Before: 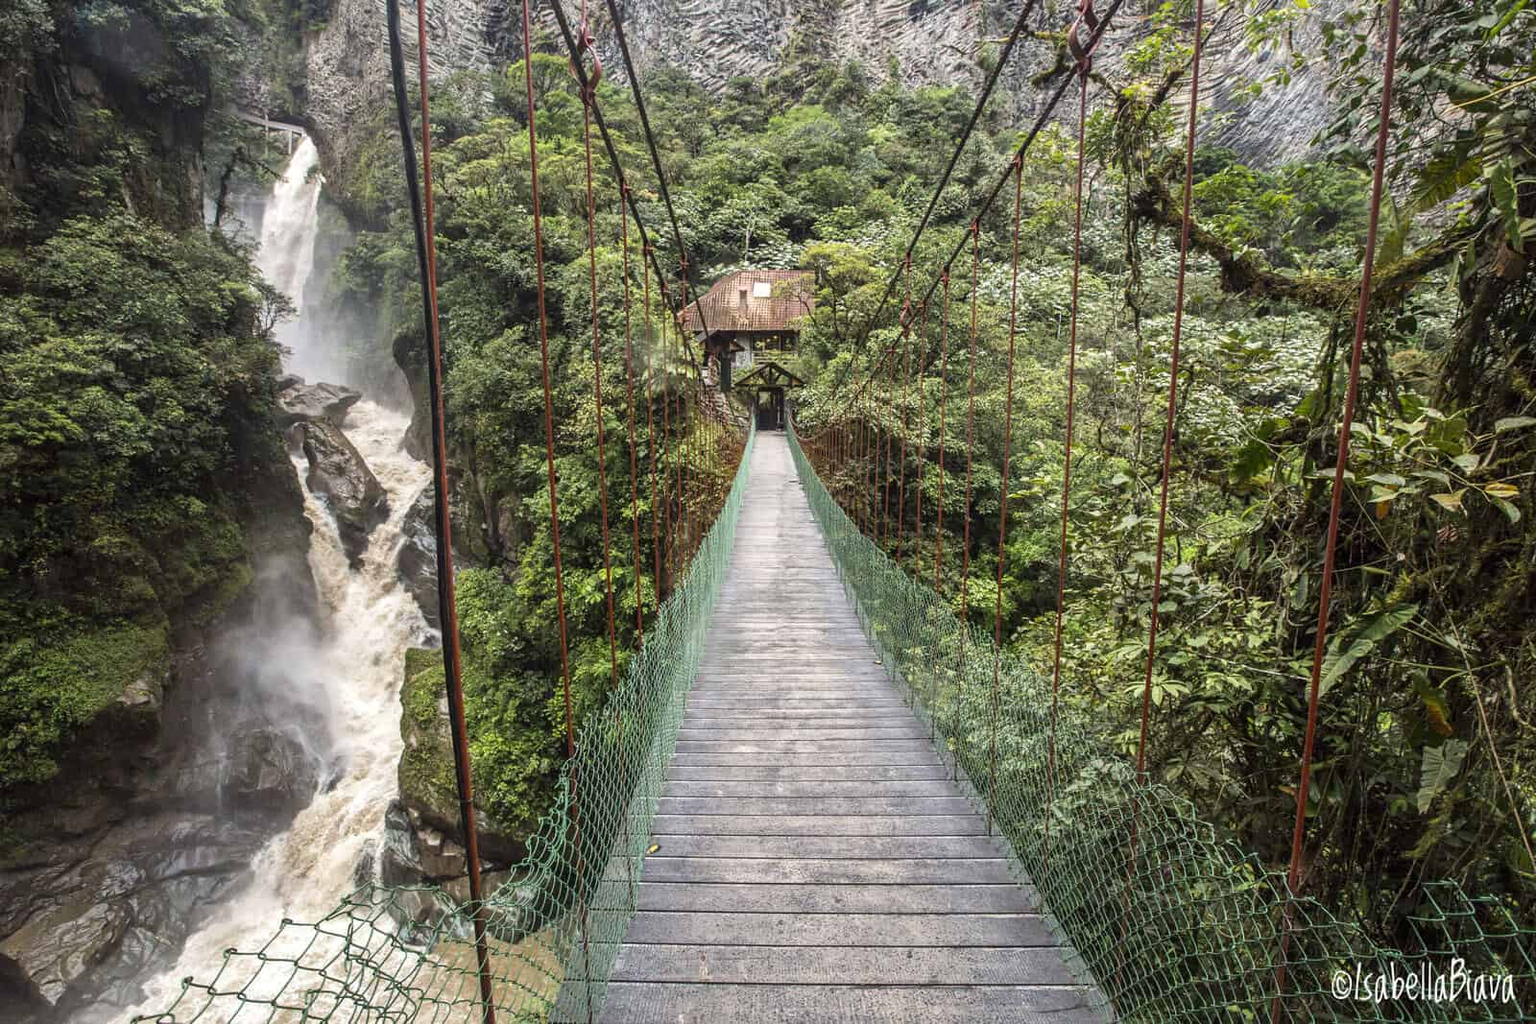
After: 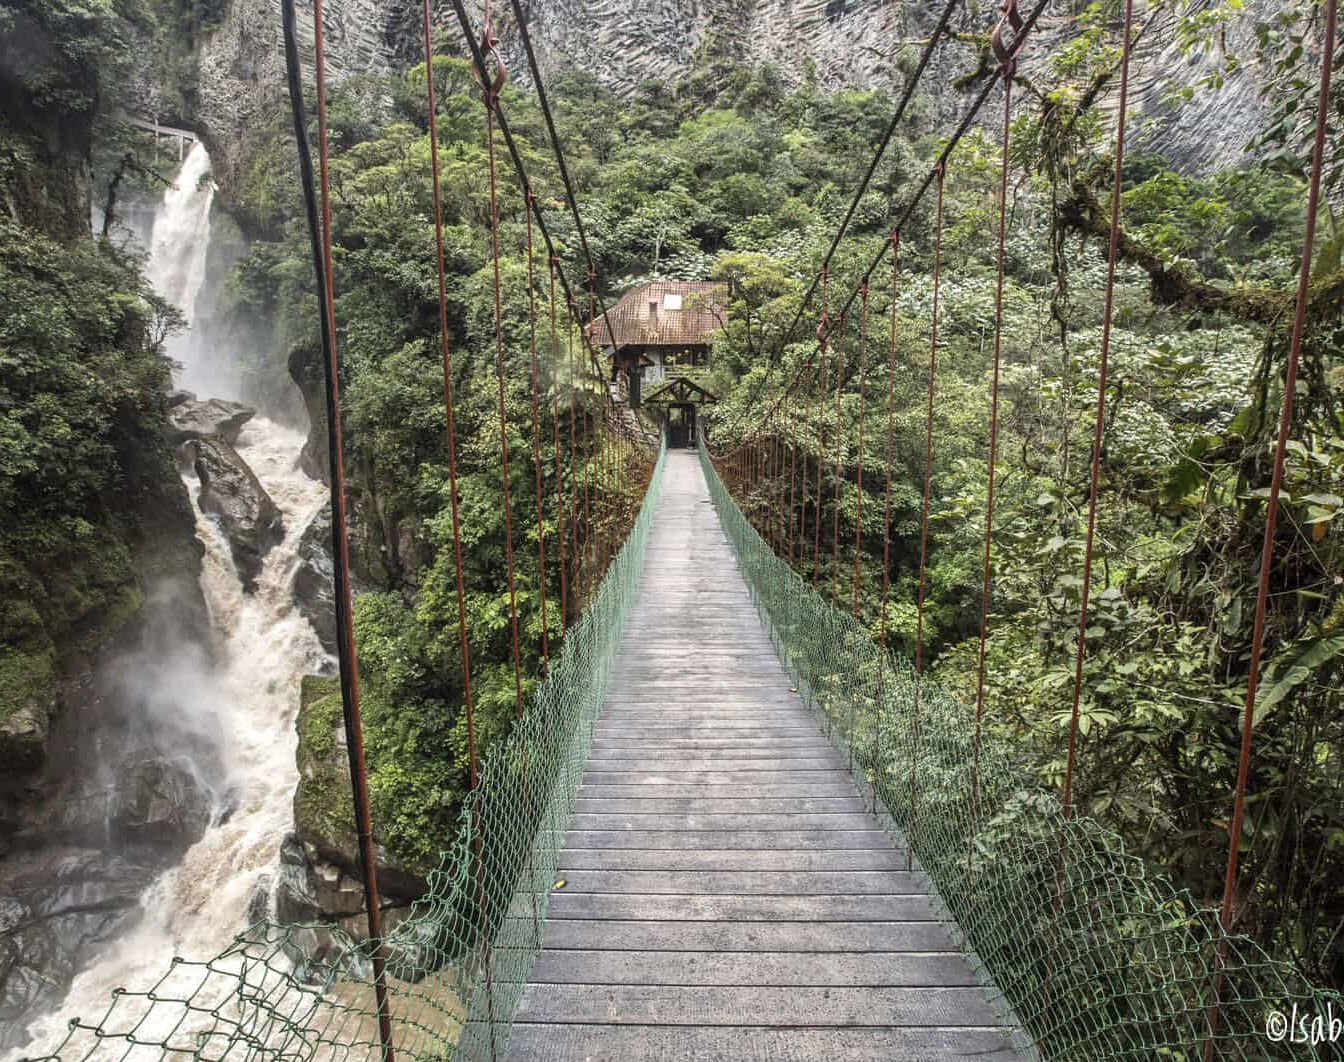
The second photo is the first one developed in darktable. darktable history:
crop: left 7.598%, right 7.873%
color correction: saturation 0.85
